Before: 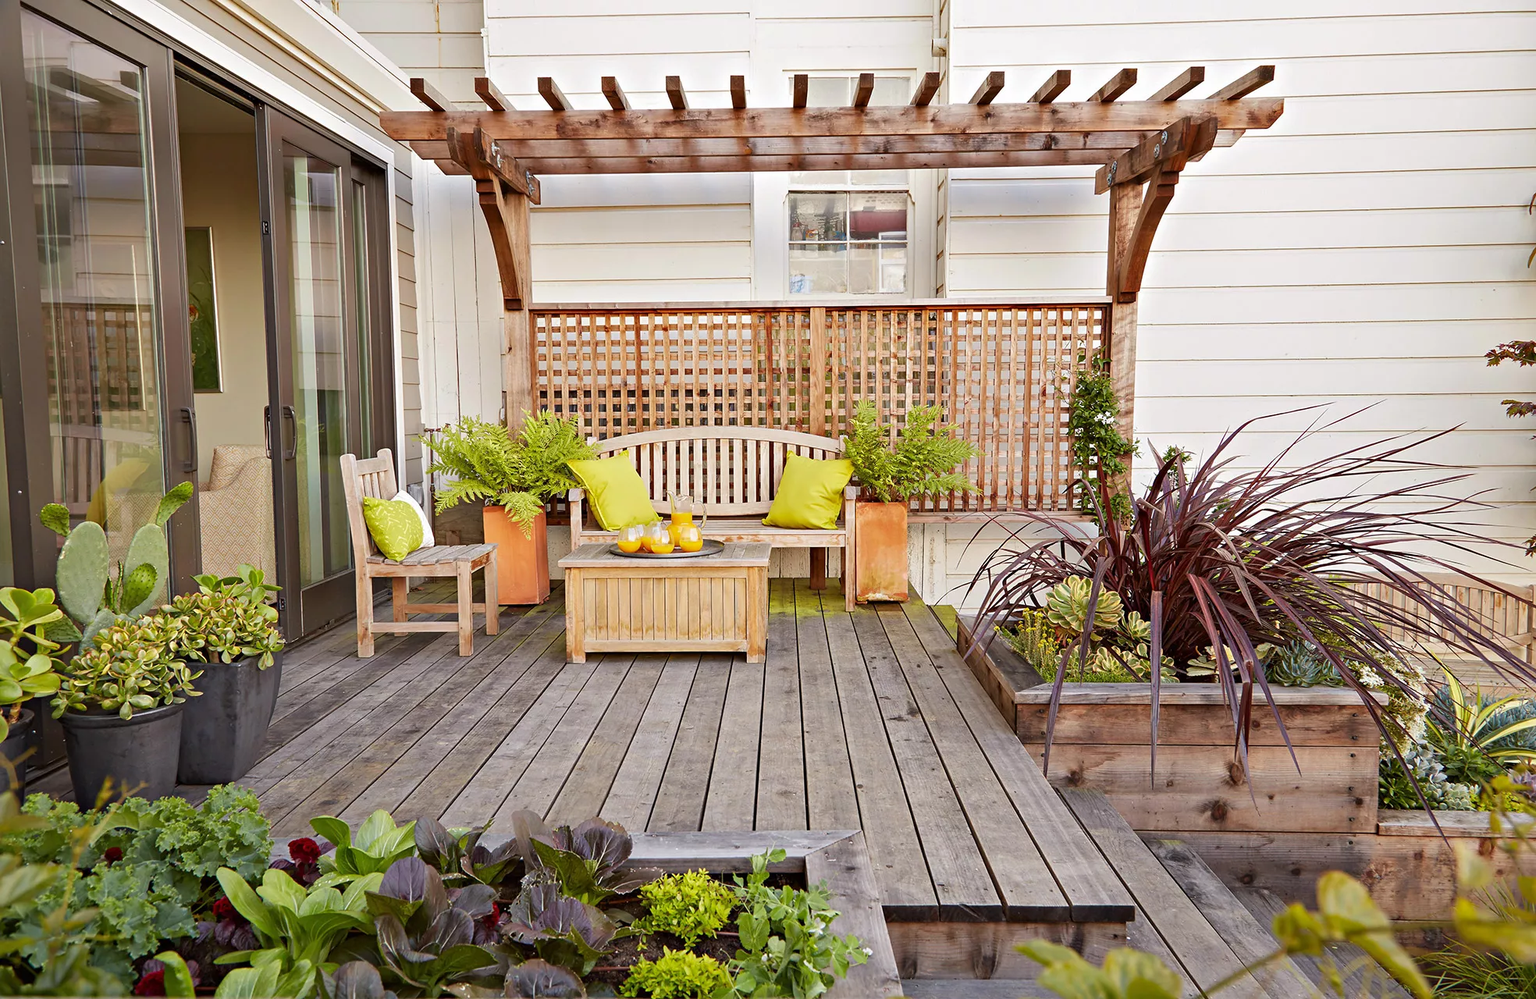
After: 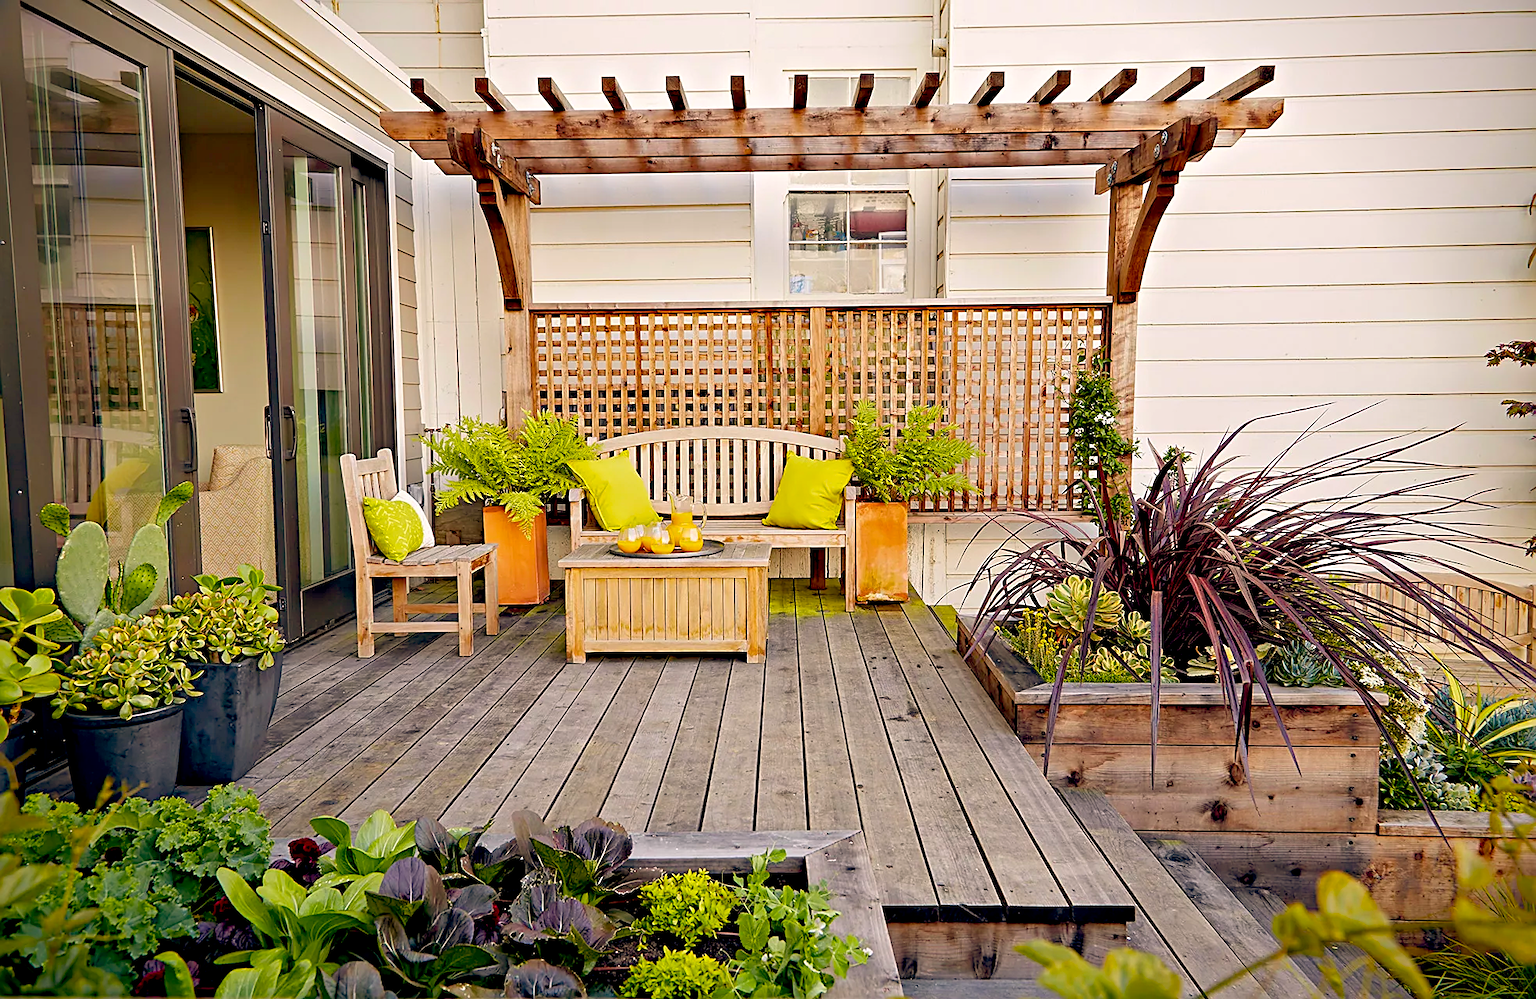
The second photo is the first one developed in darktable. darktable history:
color balance rgb: perceptual saturation grading › global saturation 20%, global vibrance 20%
vignetting: fall-off start 88.53%, fall-off radius 44.2%, saturation 0.376, width/height ratio 1.161
sharpen: on, module defaults
color balance: lift [0.975, 0.993, 1, 1.015], gamma [1.1, 1, 1, 0.945], gain [1, 1.04, 1, 0.95]
